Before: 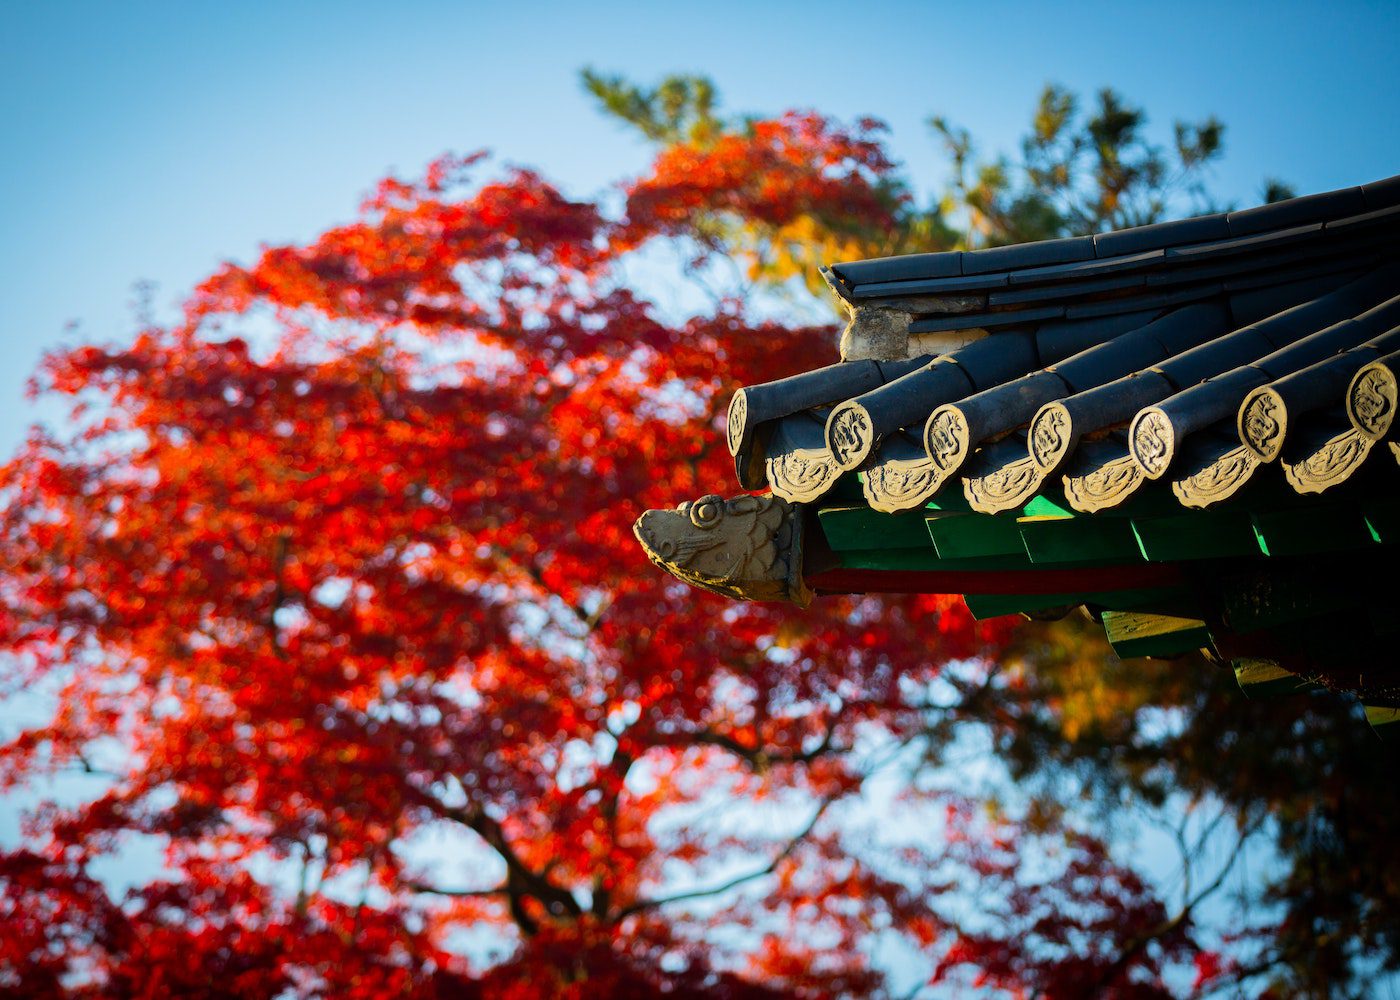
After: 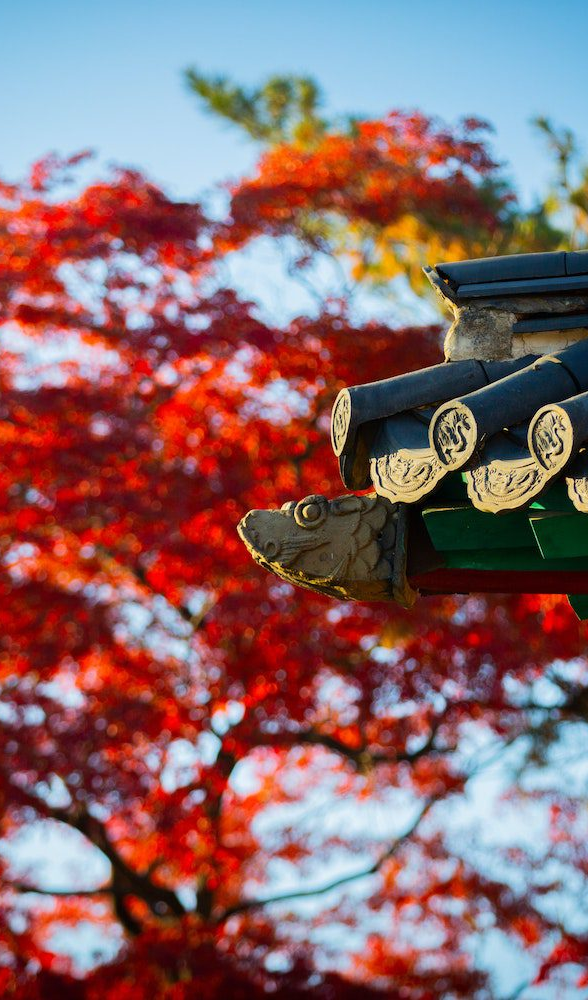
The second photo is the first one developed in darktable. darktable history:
crop: left 28.34%, right 29.59%
